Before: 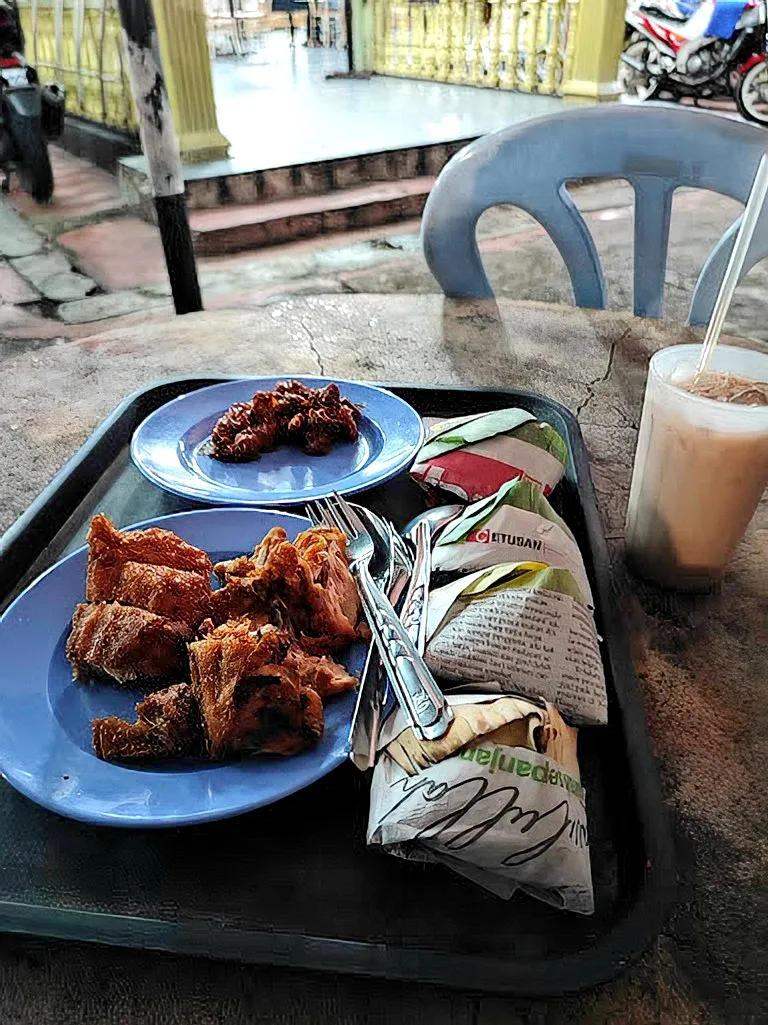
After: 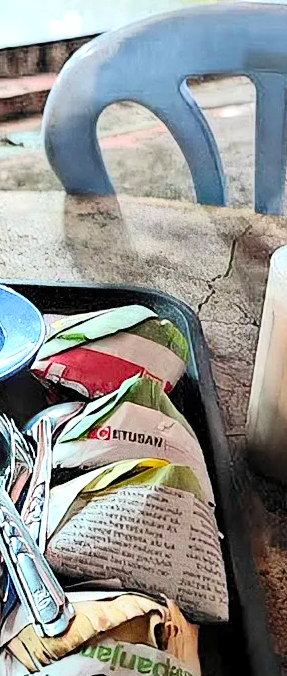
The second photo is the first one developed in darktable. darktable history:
crop and rotate: left 49.452%, top 10.089%, right 13.173%, bottom 23.875%
contrast brightness saturation: contrast 0.201, brightness 0.158, saturation 0.223
